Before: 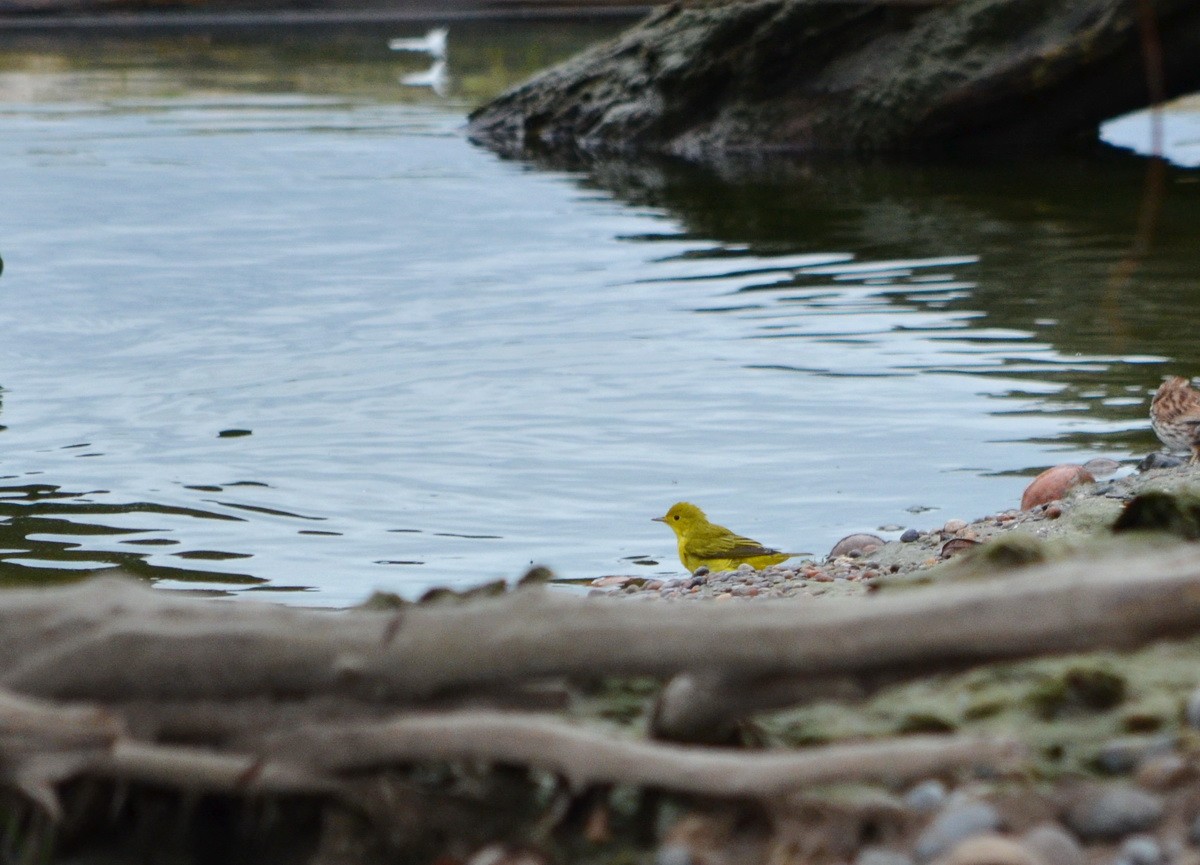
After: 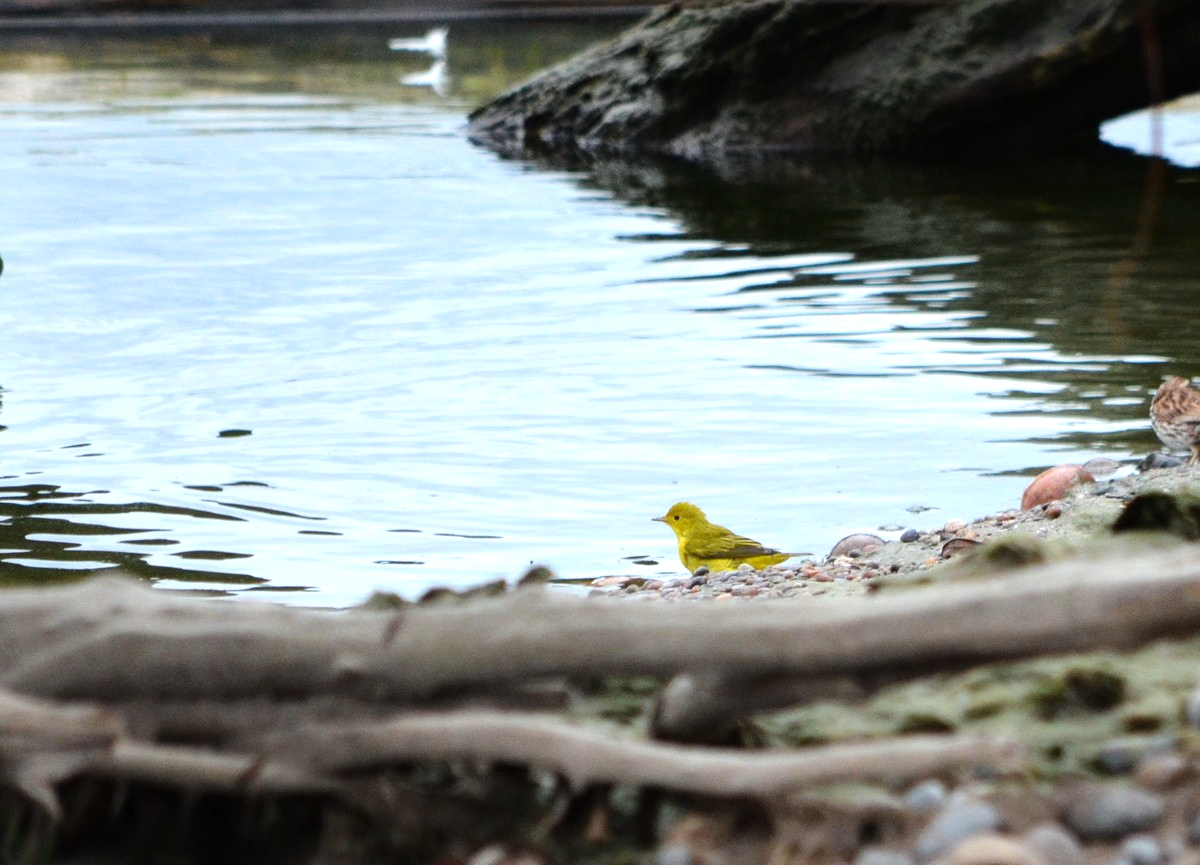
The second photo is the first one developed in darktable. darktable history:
tone equalizer: -8 EV -0.765 EV, -7 EV -0.735 EV, -6 EV -0.585 EV, -5 EV -0.402 EV, -3 EV 0.378 EV, -2 EV 0.6 EV, -1 EV 0.674 EV, +0 EV 0.779 EV
